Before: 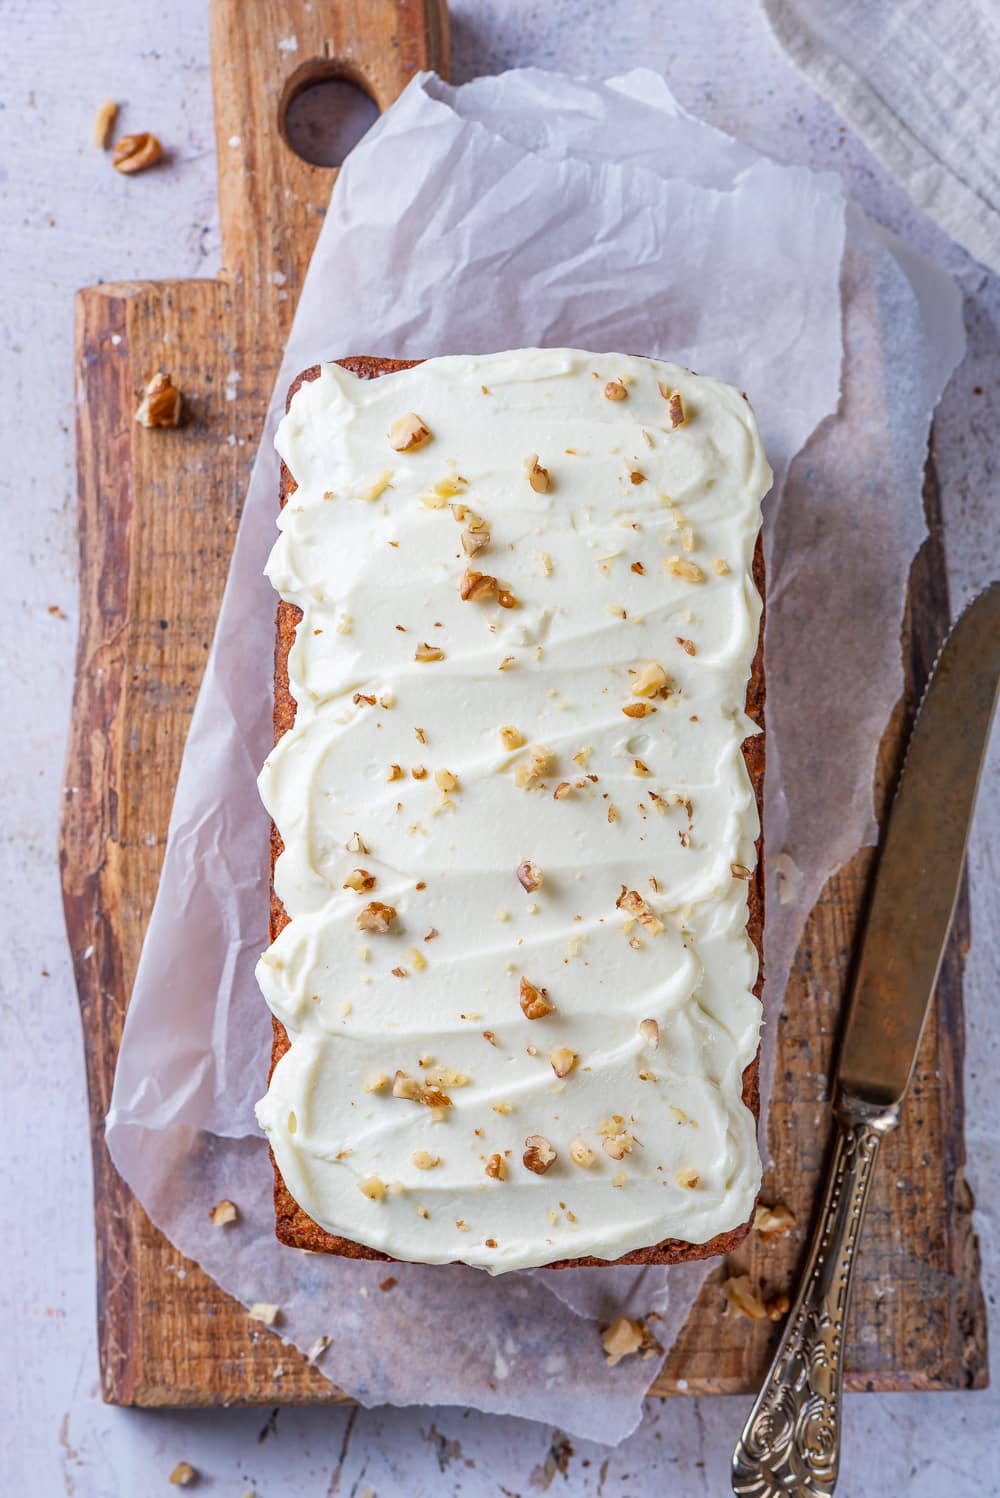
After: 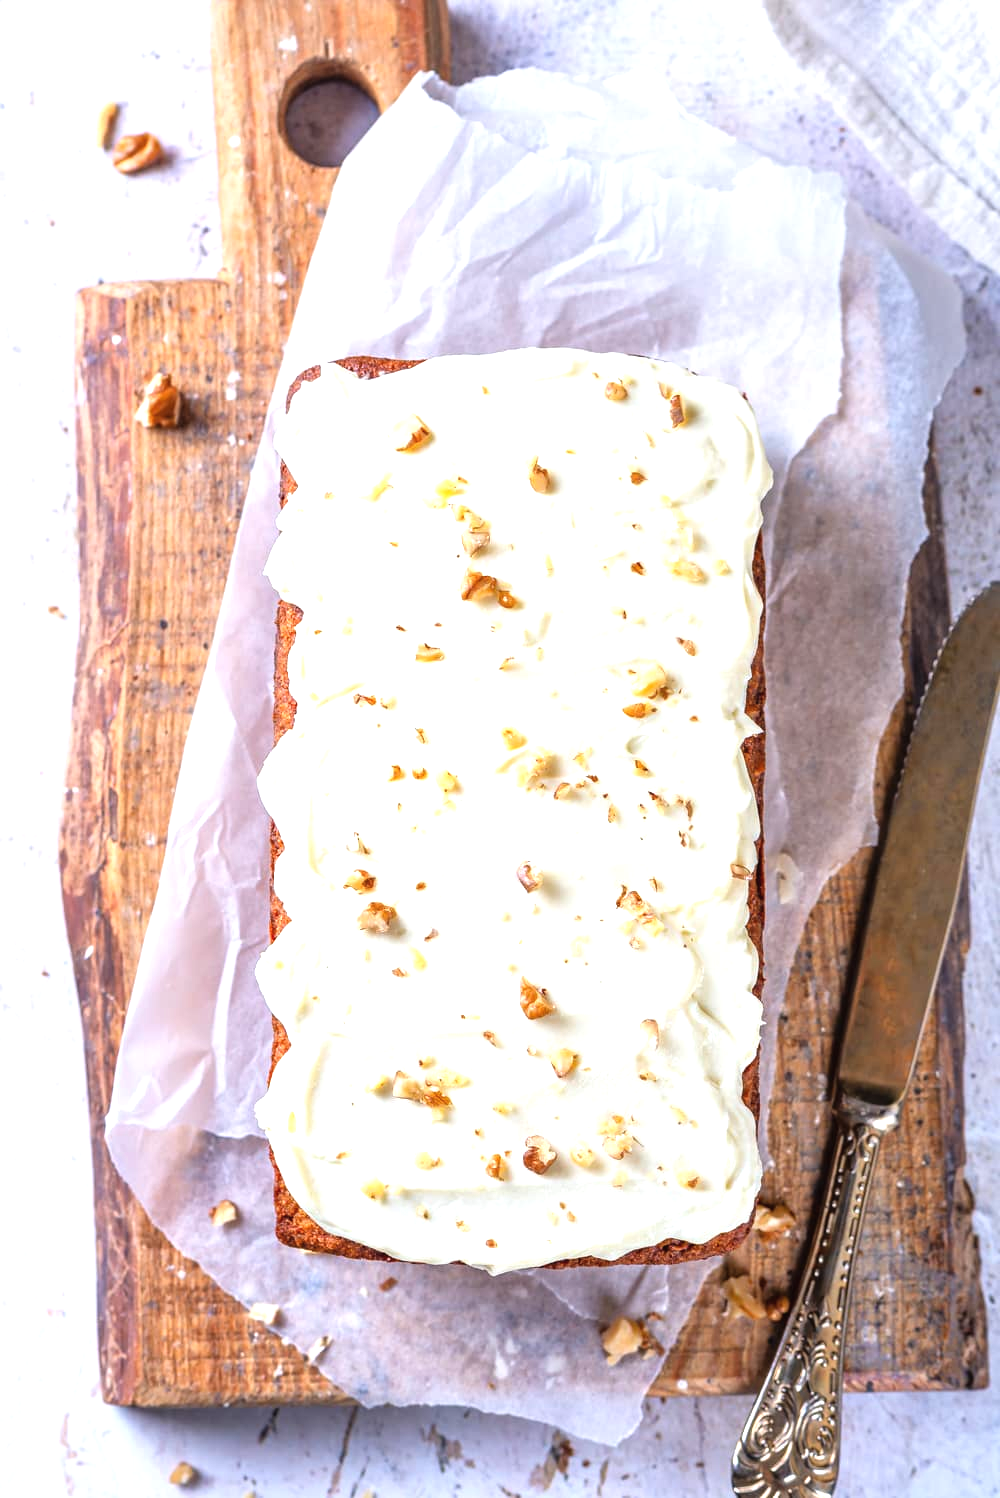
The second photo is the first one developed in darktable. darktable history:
tone equalizer: -8 EV -0.422 EV, -7 EV -0.387 EV, -6 EV -0.333 EV, -5 EV -0.234 EV, -3 EV 0.228 EV, -2 EV 0.35 EV, -1 EV 0.409 EV, +0 EV 0.404 EV
exposure: black level correction -0.002, exposure 0.528 EV, compensate highlight preservation false
